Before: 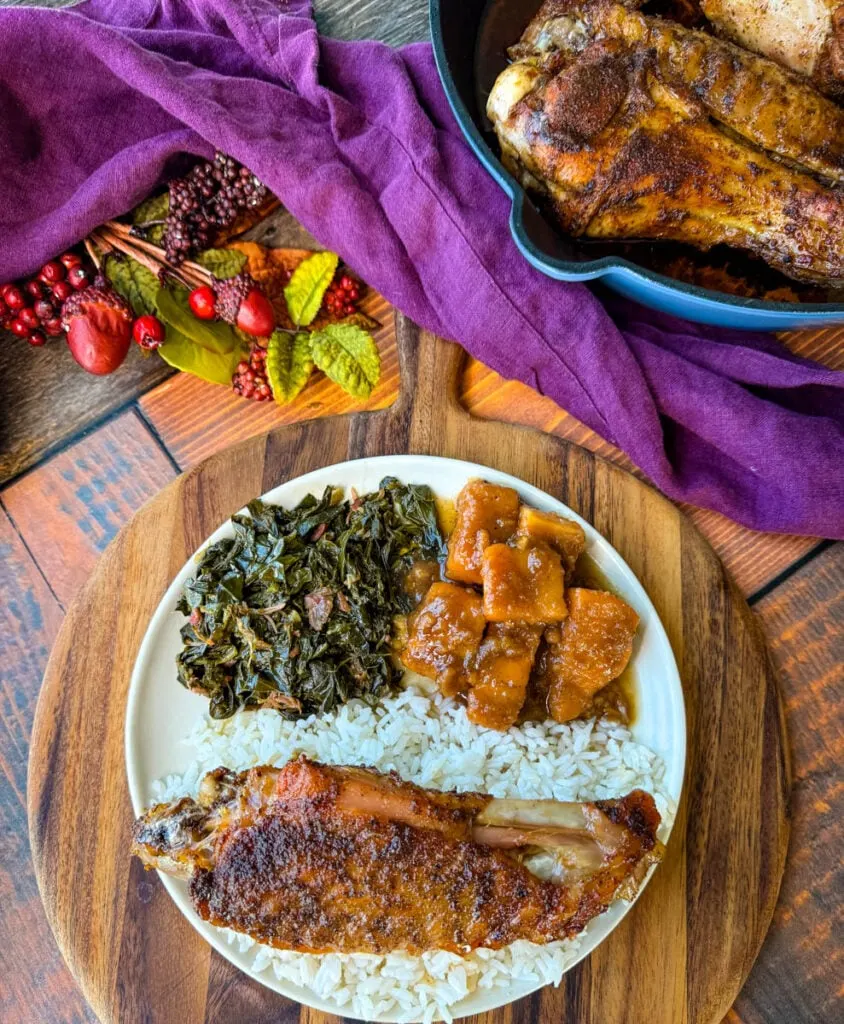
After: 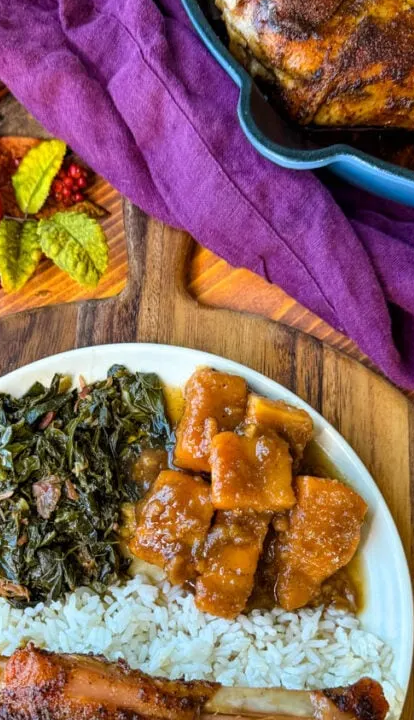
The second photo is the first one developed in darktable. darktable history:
crop: left 32.267%, top 10.986%, right 18.572%, bottom 17.51%
